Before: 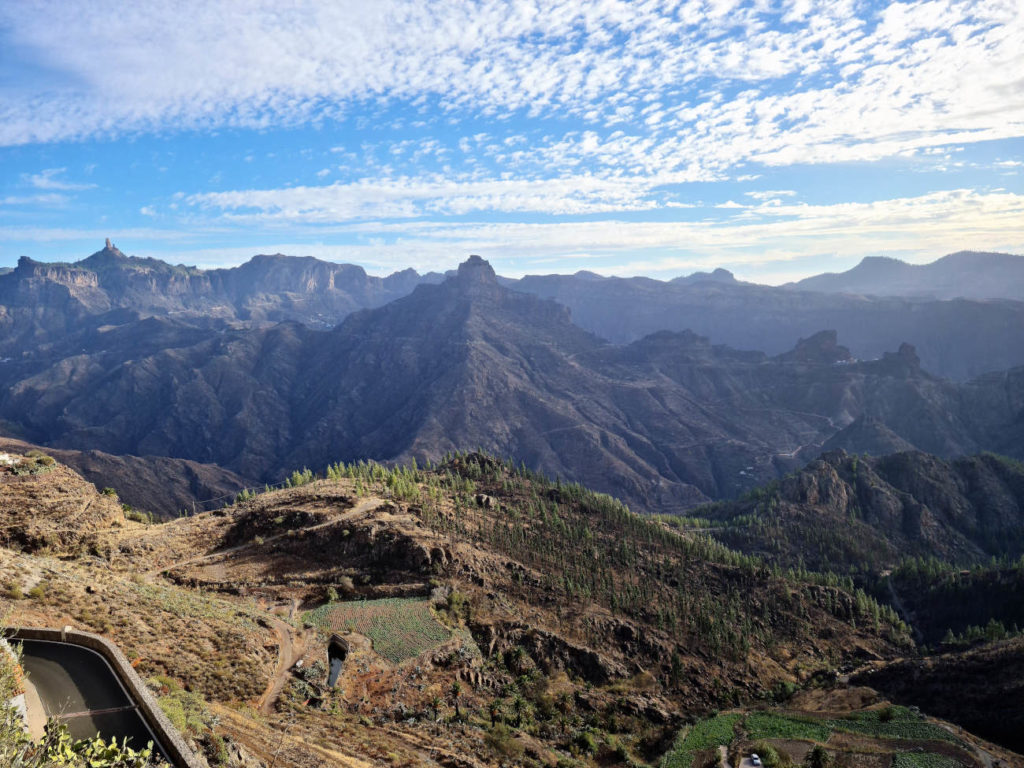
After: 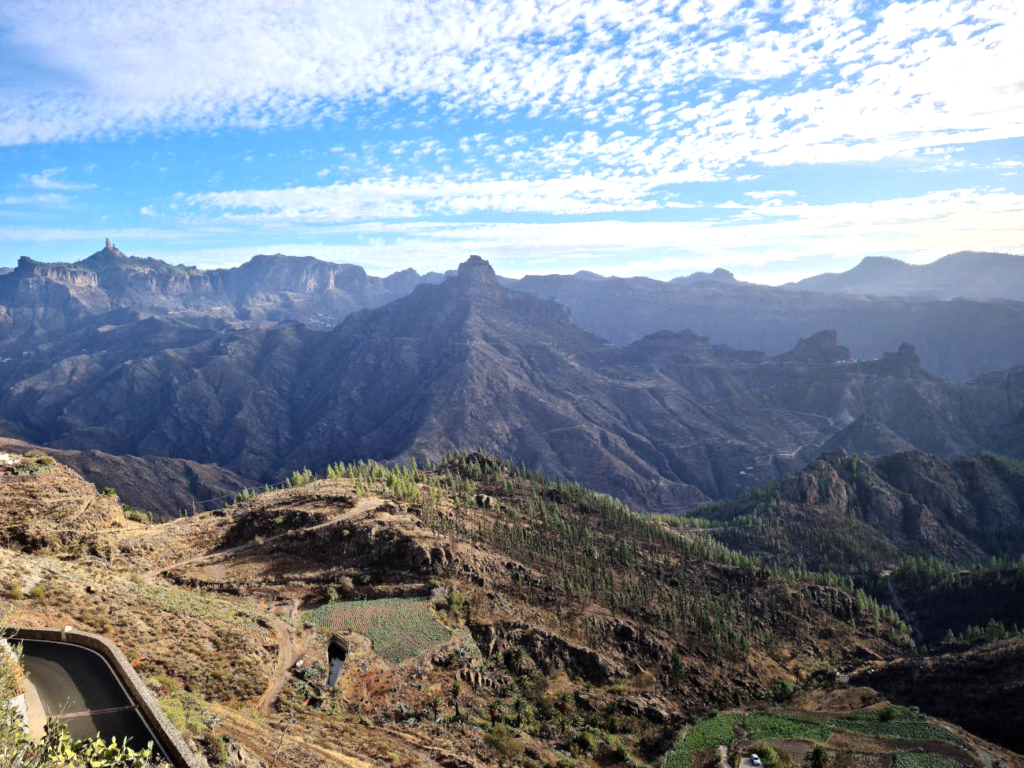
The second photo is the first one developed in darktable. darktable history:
exposure: exposure 0.298 EV, compensate exposure bias true, compensate highlight preservation false
